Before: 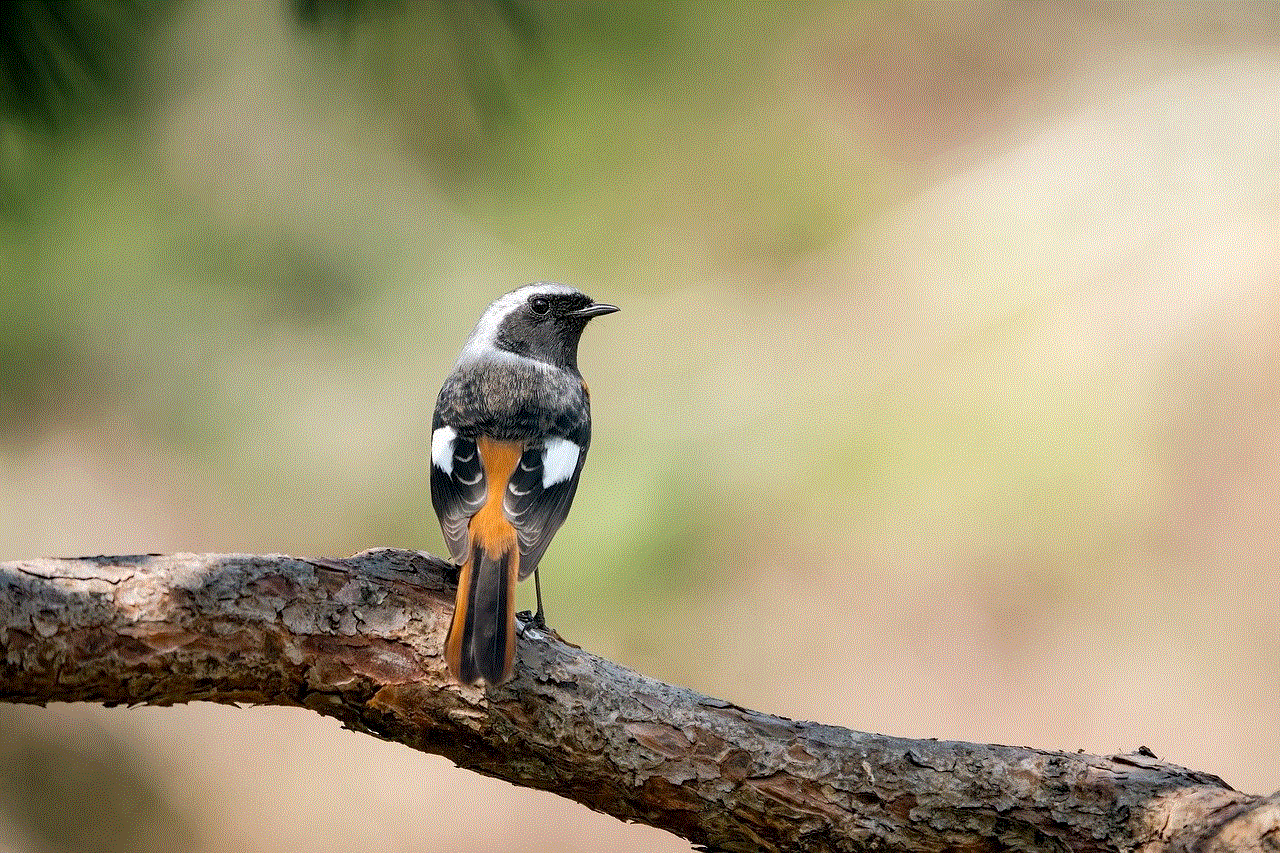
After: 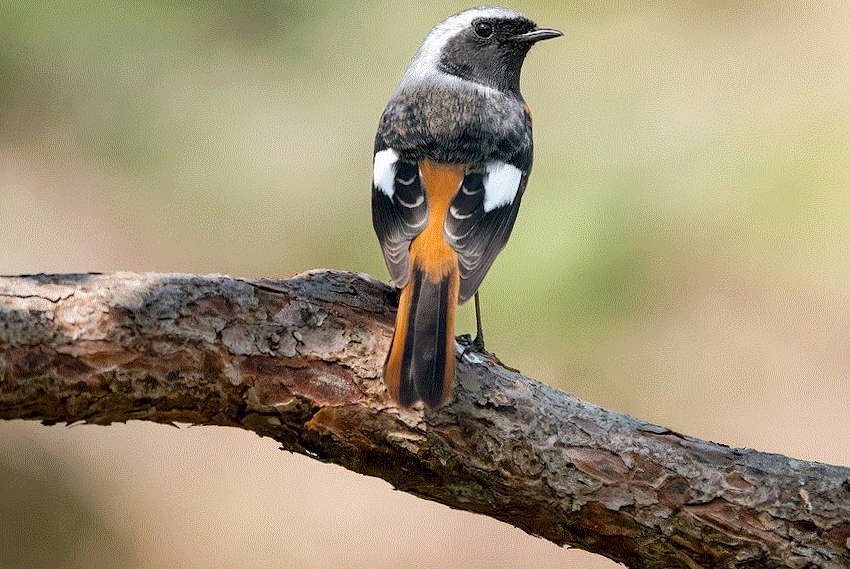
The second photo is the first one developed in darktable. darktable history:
crop and rotate: angle -0.744°, left 3.71%, top 31.909%, right 28.556%
